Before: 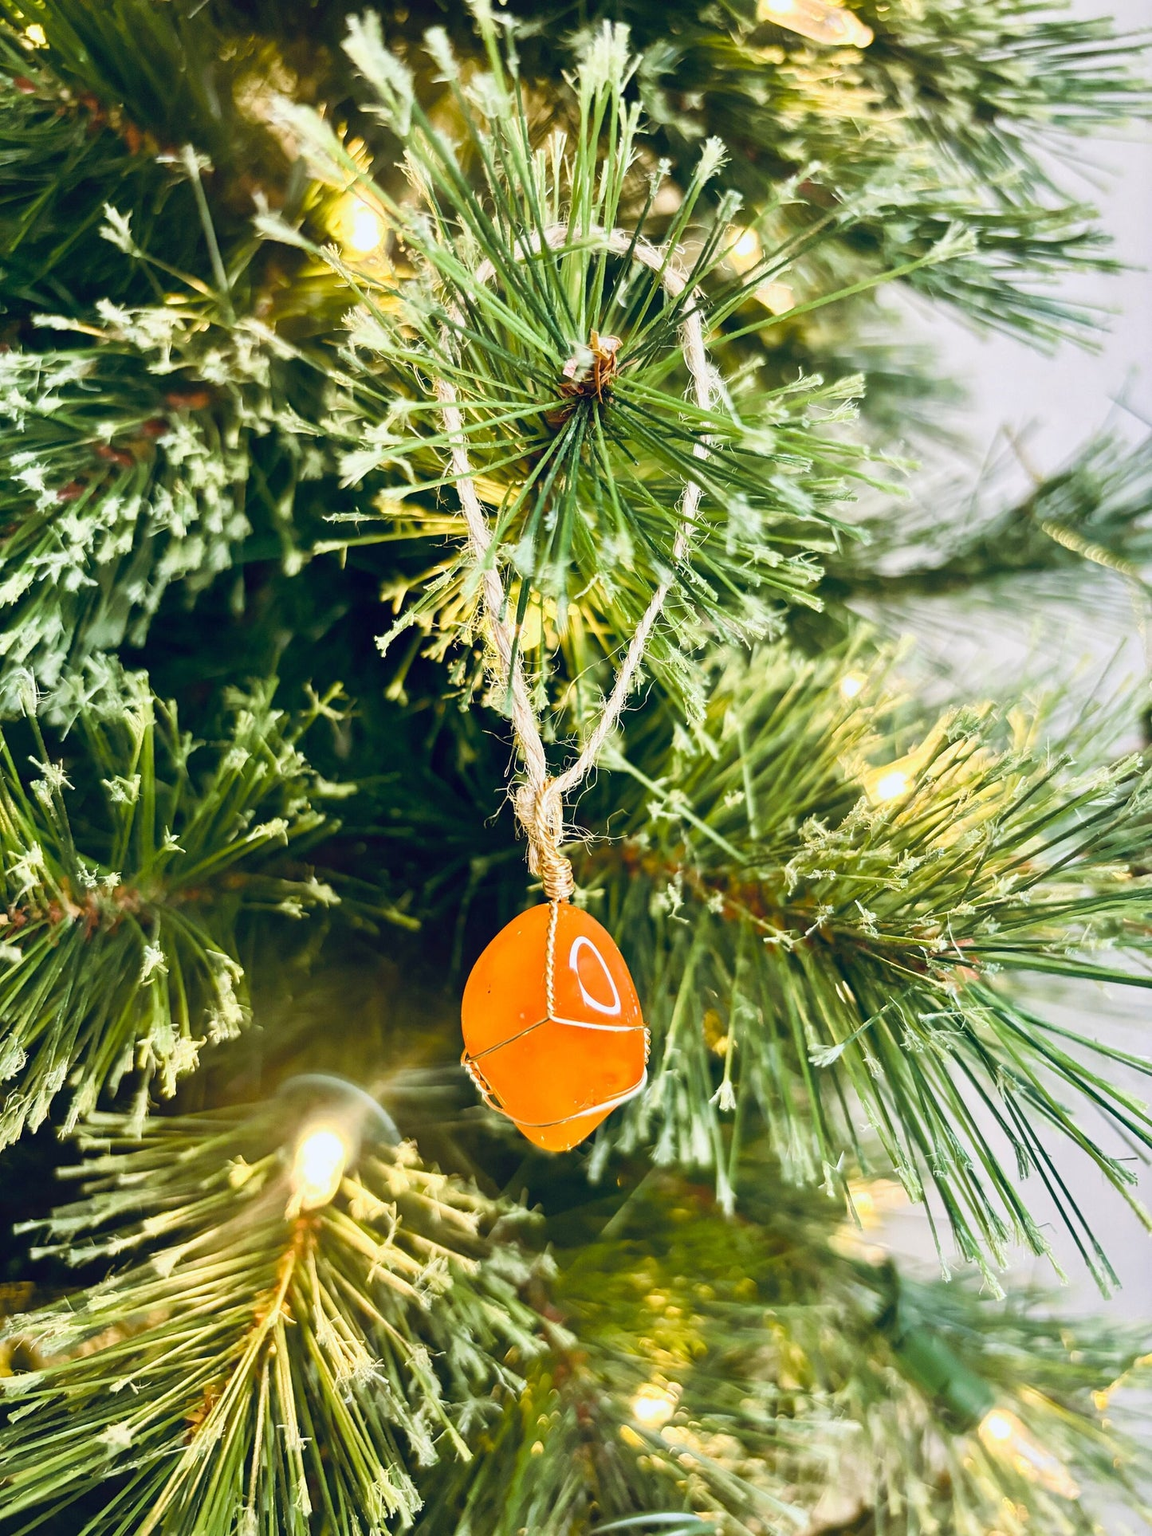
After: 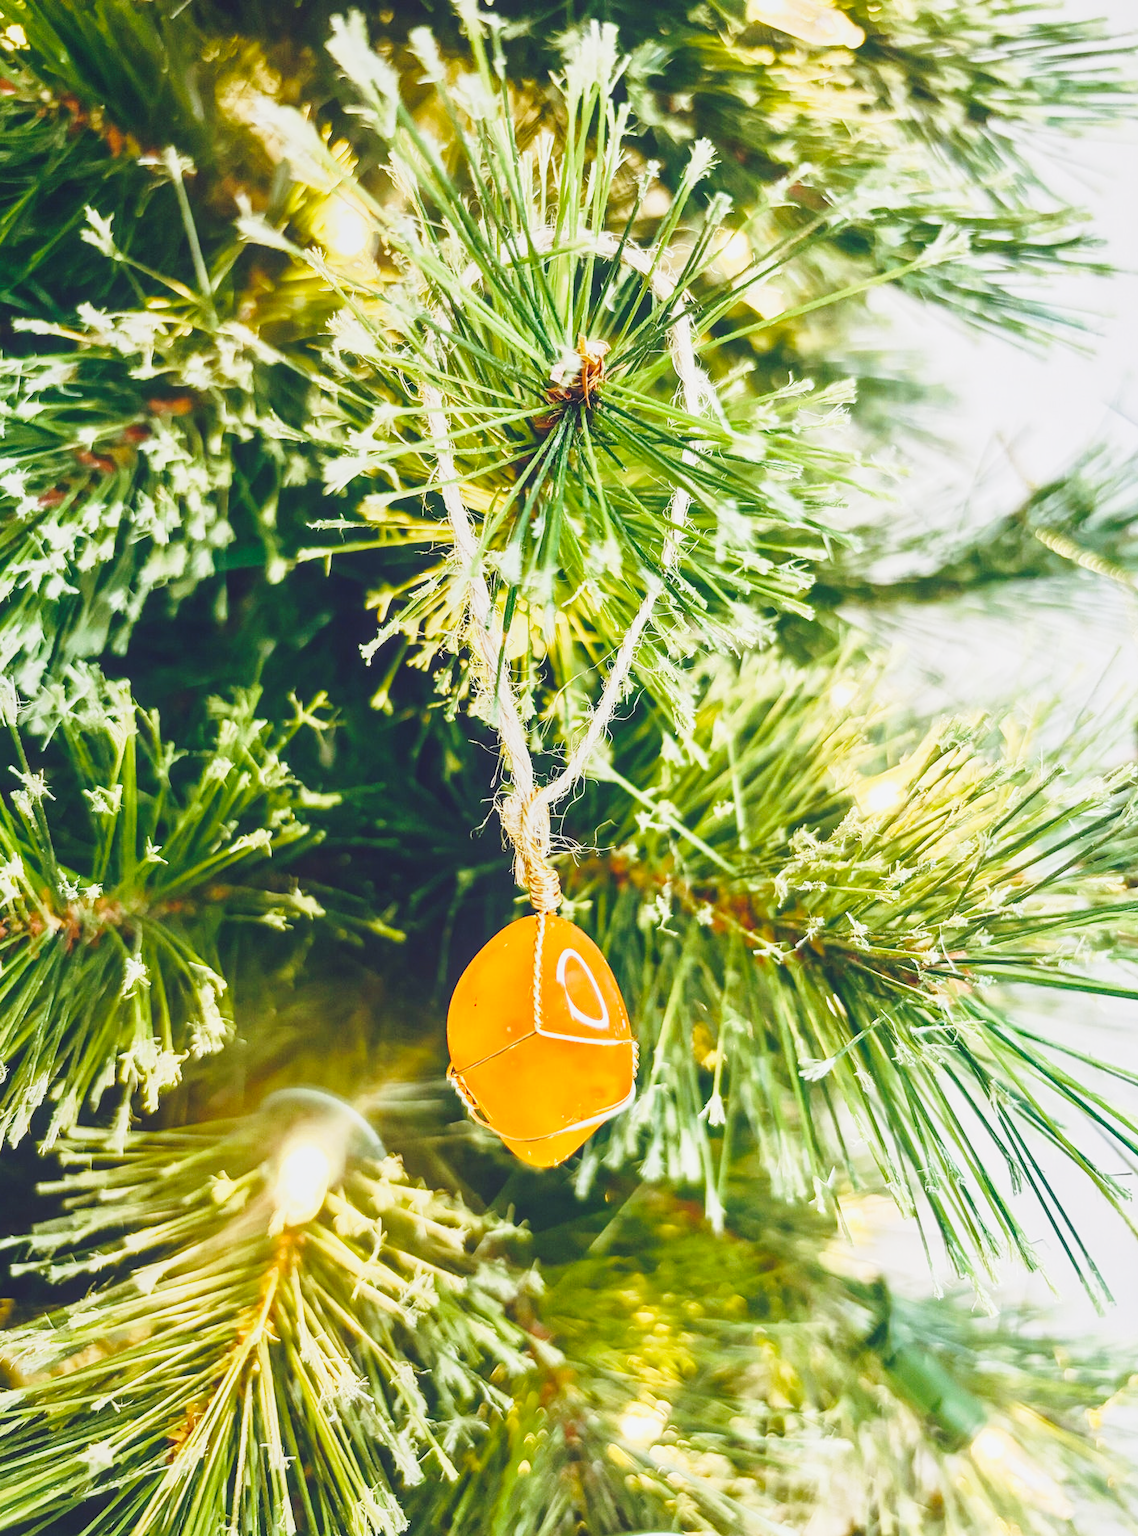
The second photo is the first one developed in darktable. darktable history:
base curve: curves: ch0 [(0, 0) (0.028, 0.03) (0.121, 0.232) (0.46, 0.748) (0.859, 0.968) (1, 1)], preserve colors none
crop and rotate: left 1.774%, right 0.633%, bottom 1.28%
local contrast: highlights 48%, shadows 0%, detail 100%
exposure: compensate highlight preservation false
